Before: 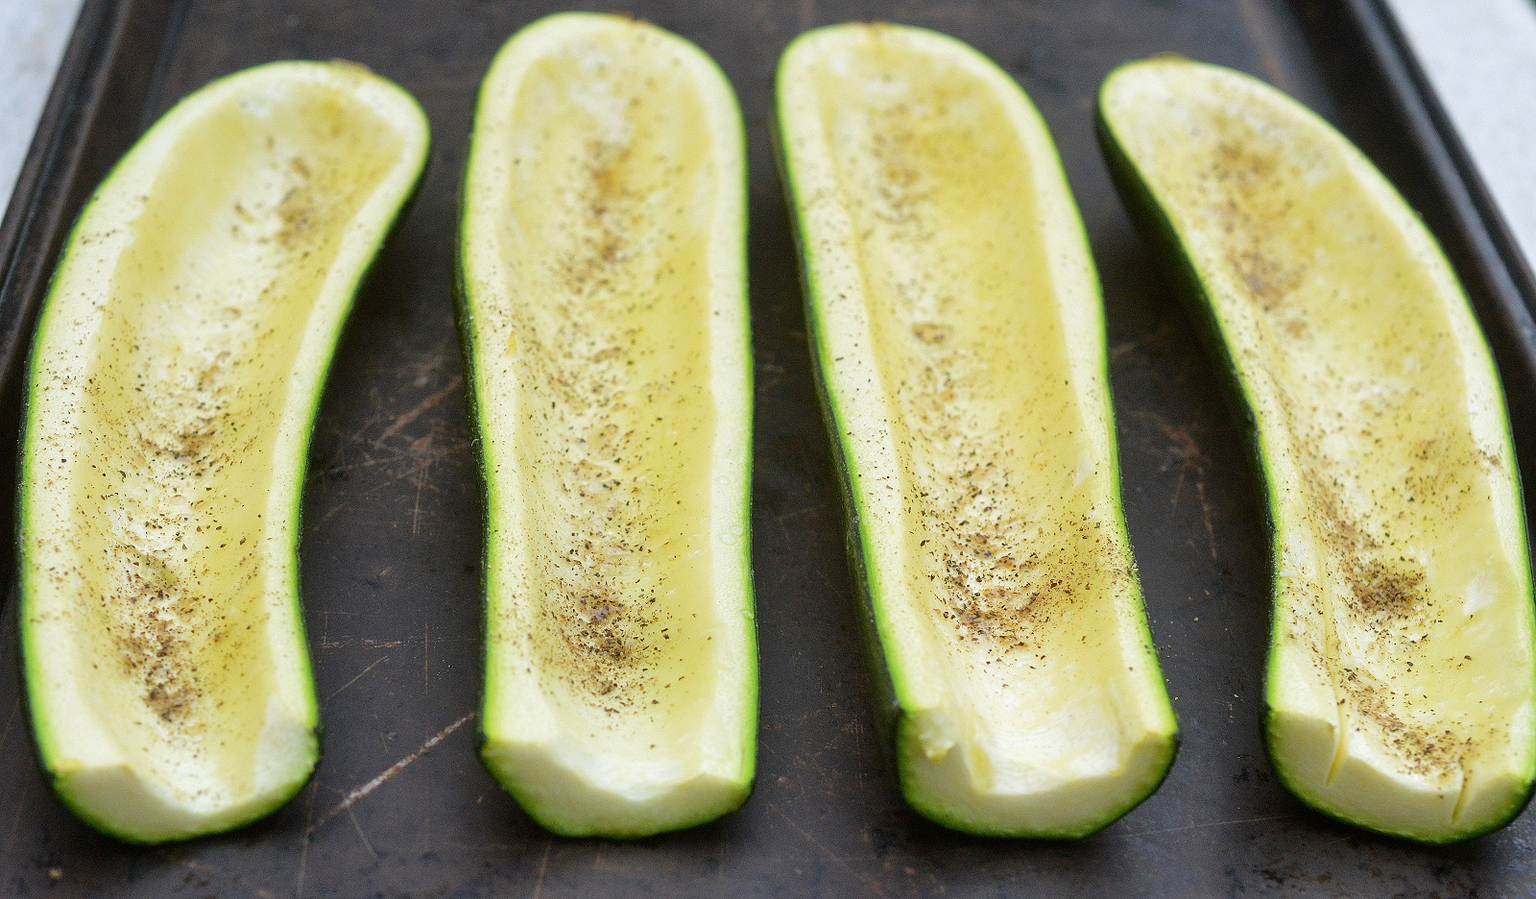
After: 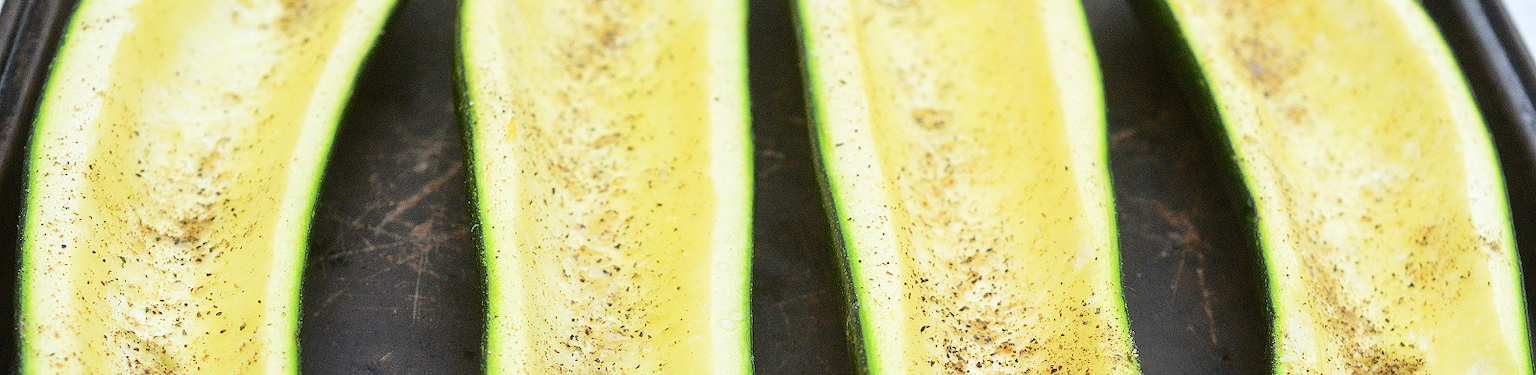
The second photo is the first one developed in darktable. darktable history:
crop and rotate: top 23.84%, bottom 34.294%
contrast brightness saturation: contrast 0.2, brightness 0.15, saturation 0.14
